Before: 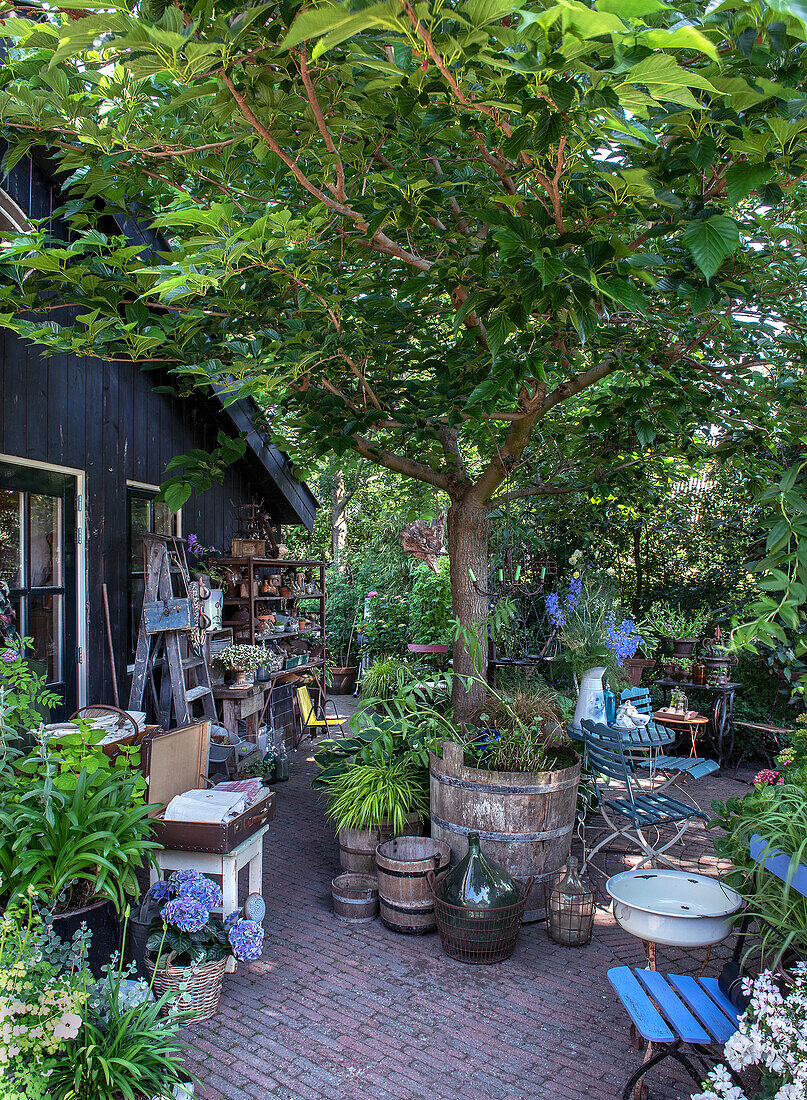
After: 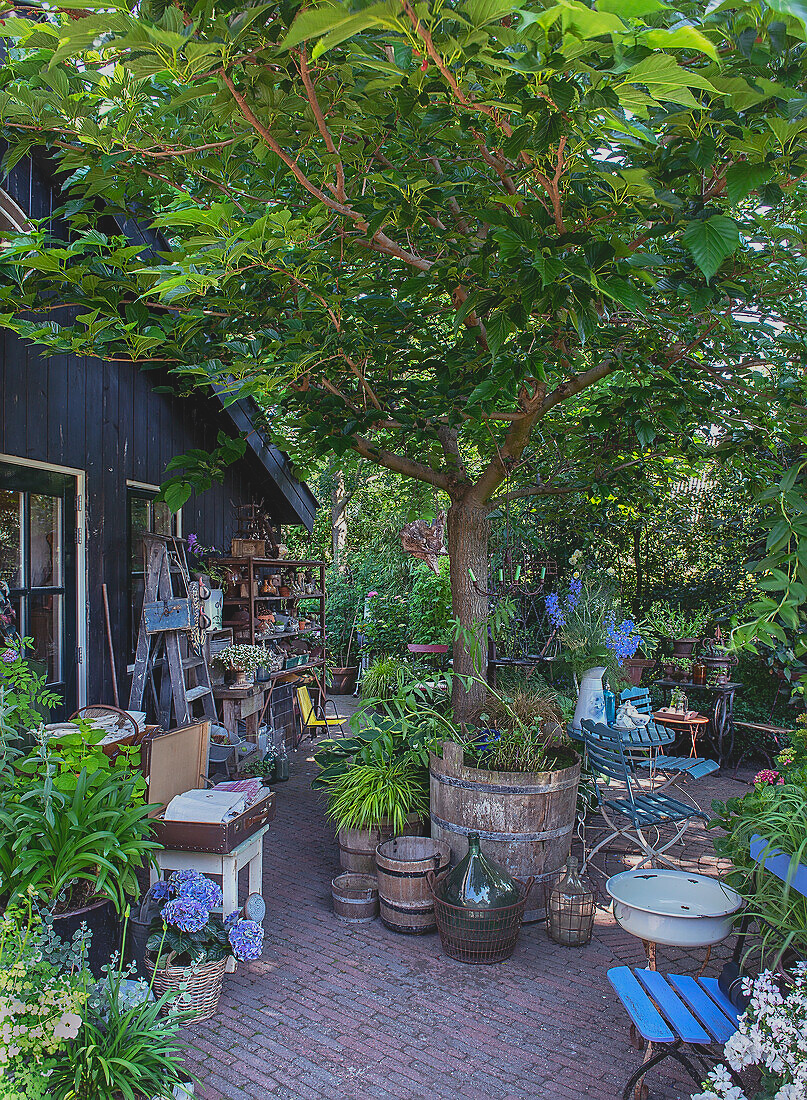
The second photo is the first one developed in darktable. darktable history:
local contrast: detail 70%
sharpen: radius 1.475, amount 0.399, threshold 1.261
